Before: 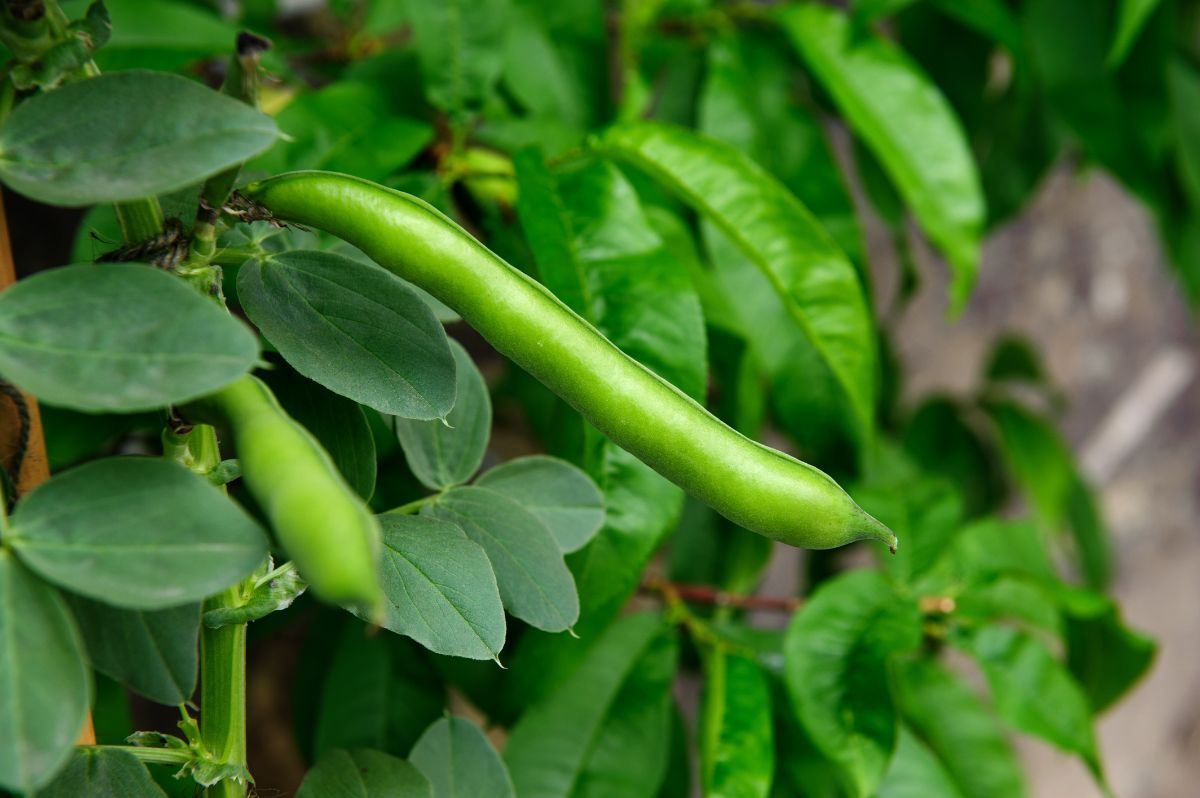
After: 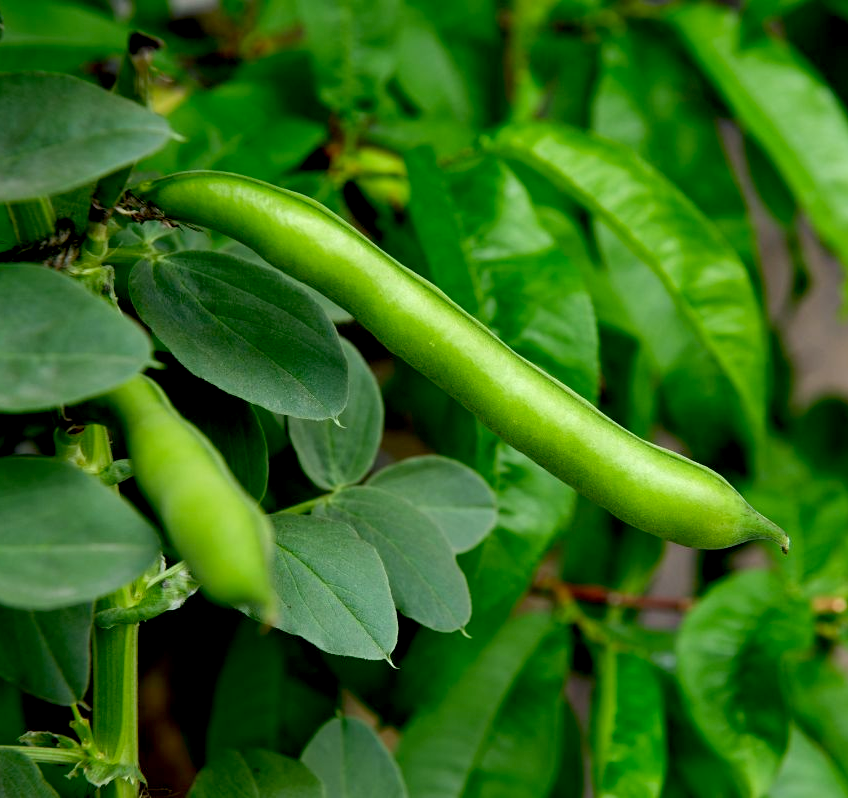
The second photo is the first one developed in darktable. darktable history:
exposure: black level correction 0.013, compensate highlight preservation false
crop and rotate: left 9.052%, right 20.202%
